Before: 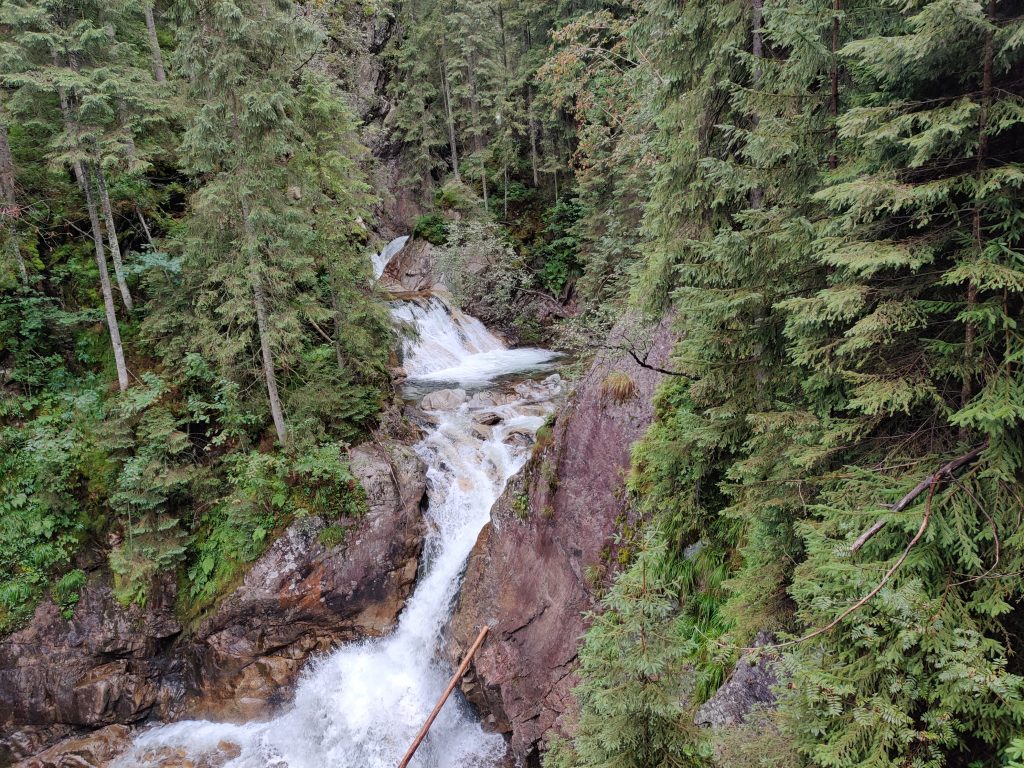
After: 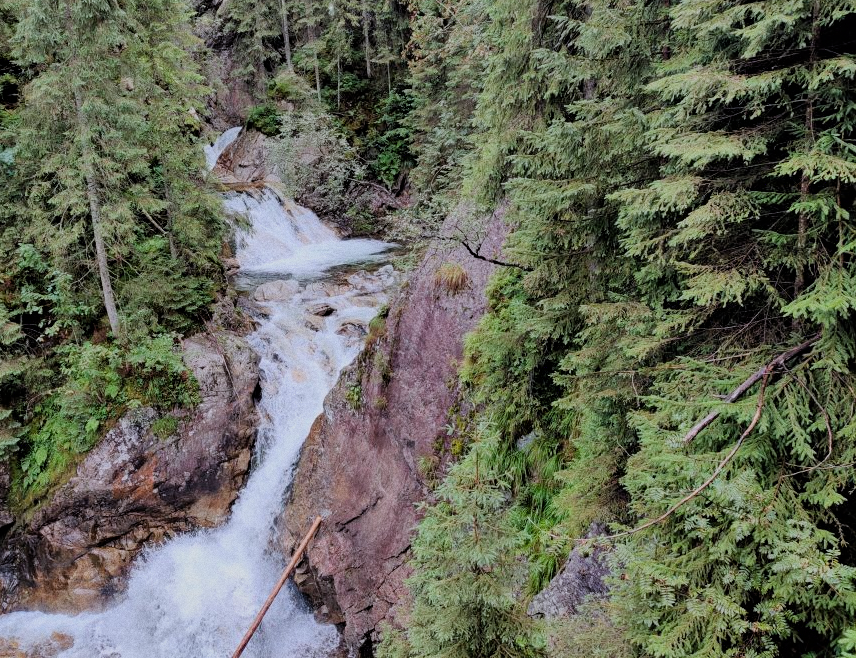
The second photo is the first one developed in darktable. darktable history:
white balance: red 0.976, blue 1.04
exposure: black level correction 0.002, exposure 0.15 EV, compensate highlight preservation false
crop: left 16.315%, top 14.246%
shadows and highlights: shadows 43.71, white point adjustment -1.46, soften with gaussian
levels: levels [0, 0.492, 0.984]
grain: coarseness 3.21 ISO
filmic rgb: black relative exposure -7.65 EV, white relative exposure 4.56 EV, hardness 3.61, color science v6 (2022)
